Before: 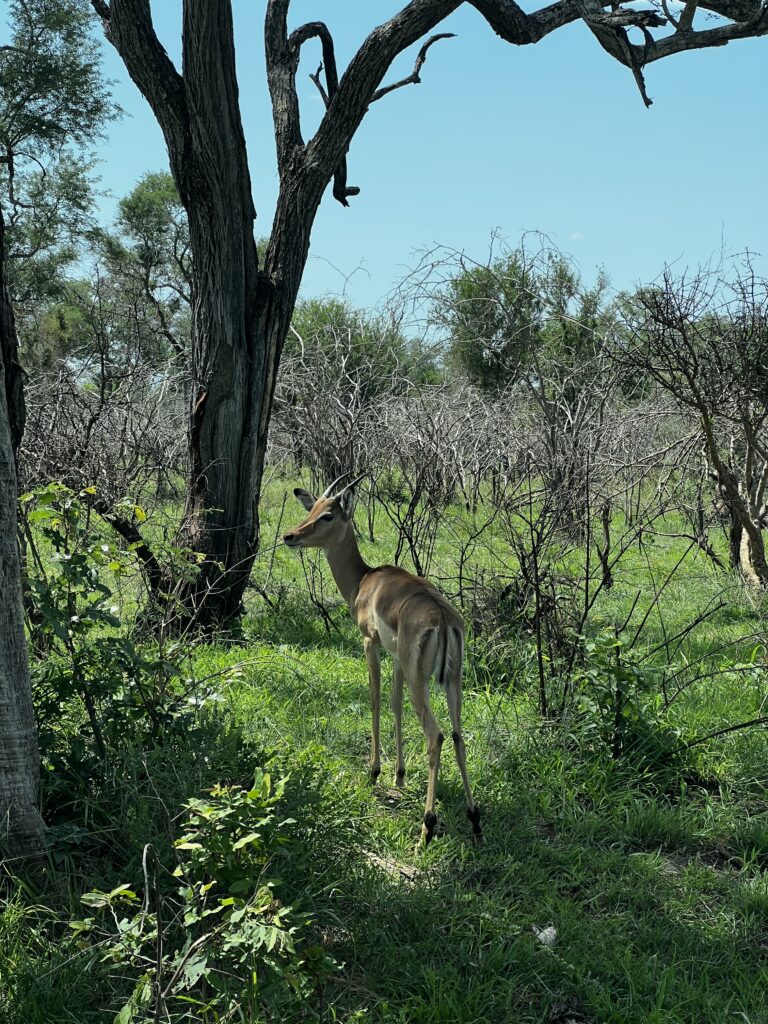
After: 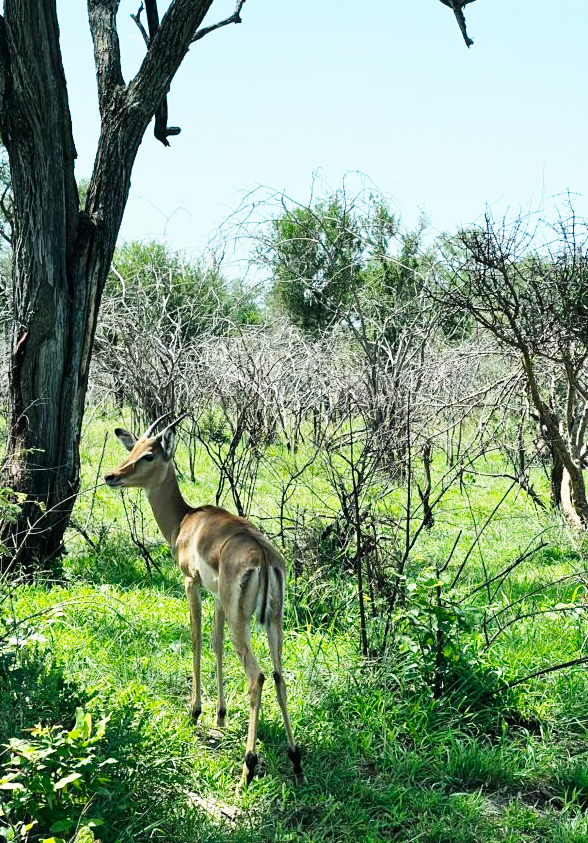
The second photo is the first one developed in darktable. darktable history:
crop: left 23.335%, top 5.92%, bottom 11.745%
base curve: curves: ch0 [(0, 0) (0.018, 0.026) (0.143, 0.37) (0.33, 0.731) (0.458, 0.853) (0.735, 0.965) (0.905, 0.986) (1, 1)], preserve colors none
